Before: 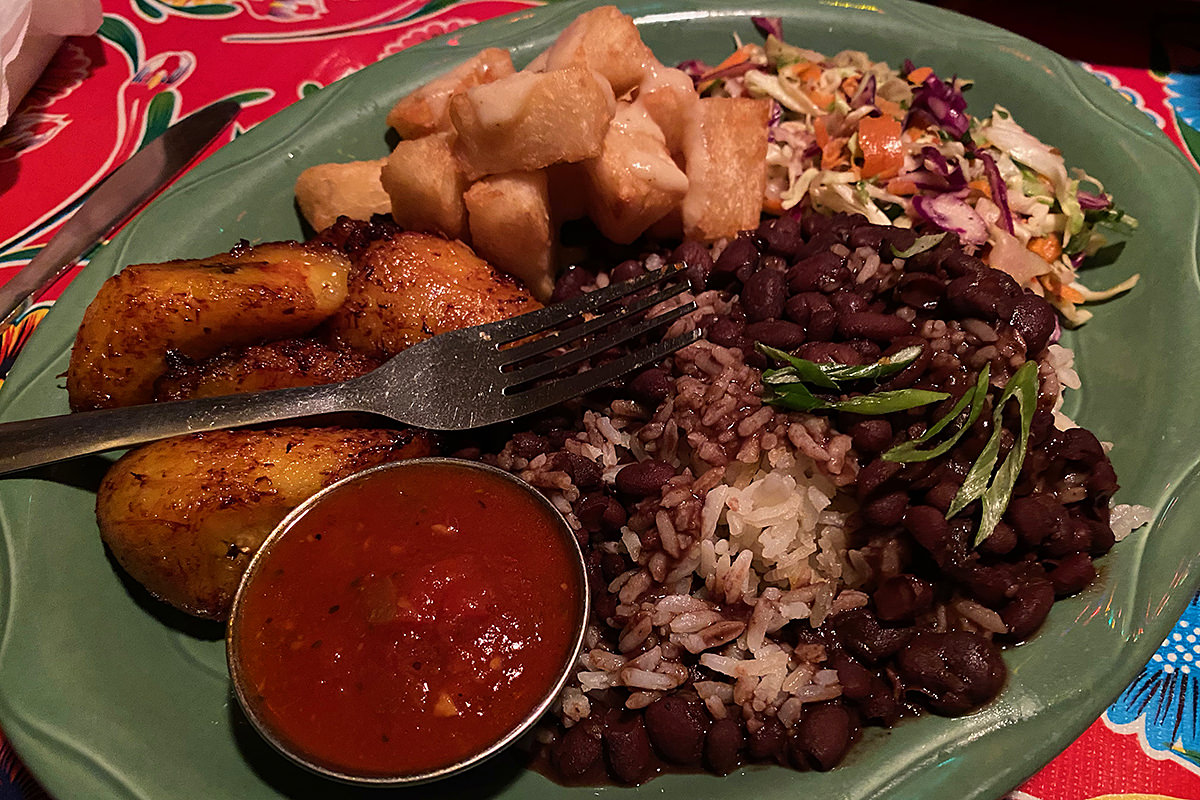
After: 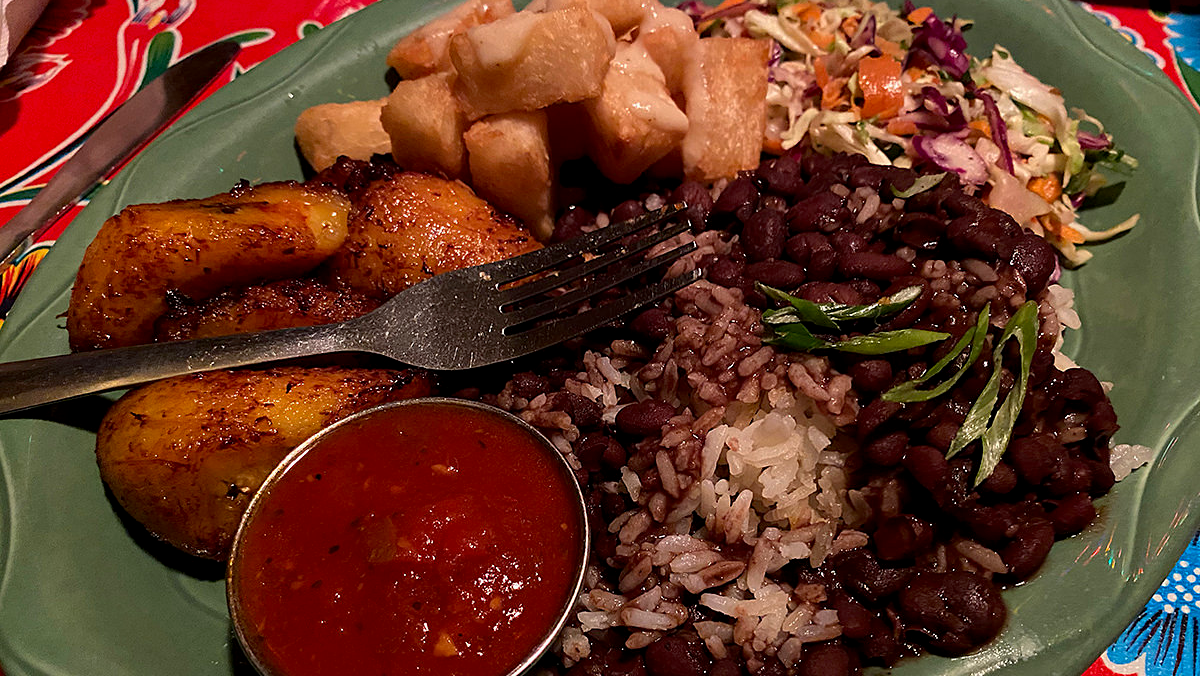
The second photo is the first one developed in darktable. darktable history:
tone equalizer: on, module defaults
crop: top 7.618%, bottom 7.865%
